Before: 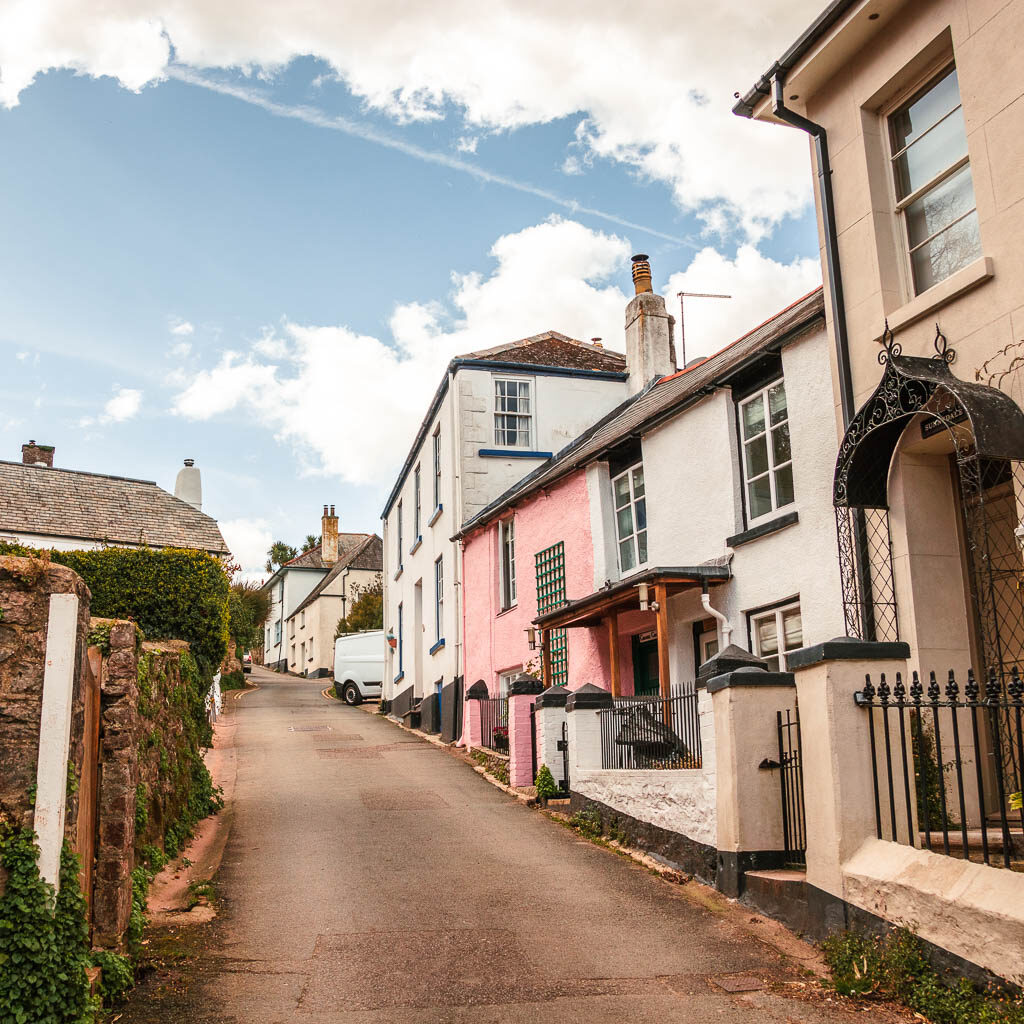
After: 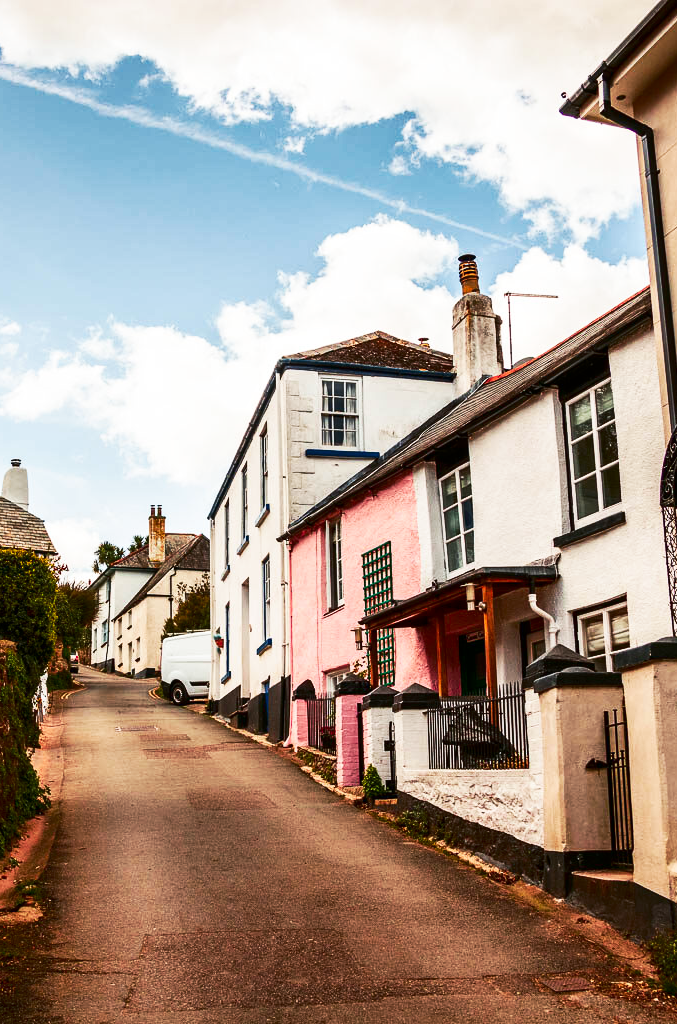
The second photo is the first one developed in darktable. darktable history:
crop: left 16.937%, right 16.896%
tone equalizer: mask exposure compensation -0.489 EV
levels: black 0.044%
contrast brightness saturation: contrast 0.131, brightness -0.22, saturation 0.14
base curve: curves: ch0 [(0, 0) (0.257, 0.25) (0.482, 0.586) (0.757, 0.871) (1, 1)], preserve colors none
